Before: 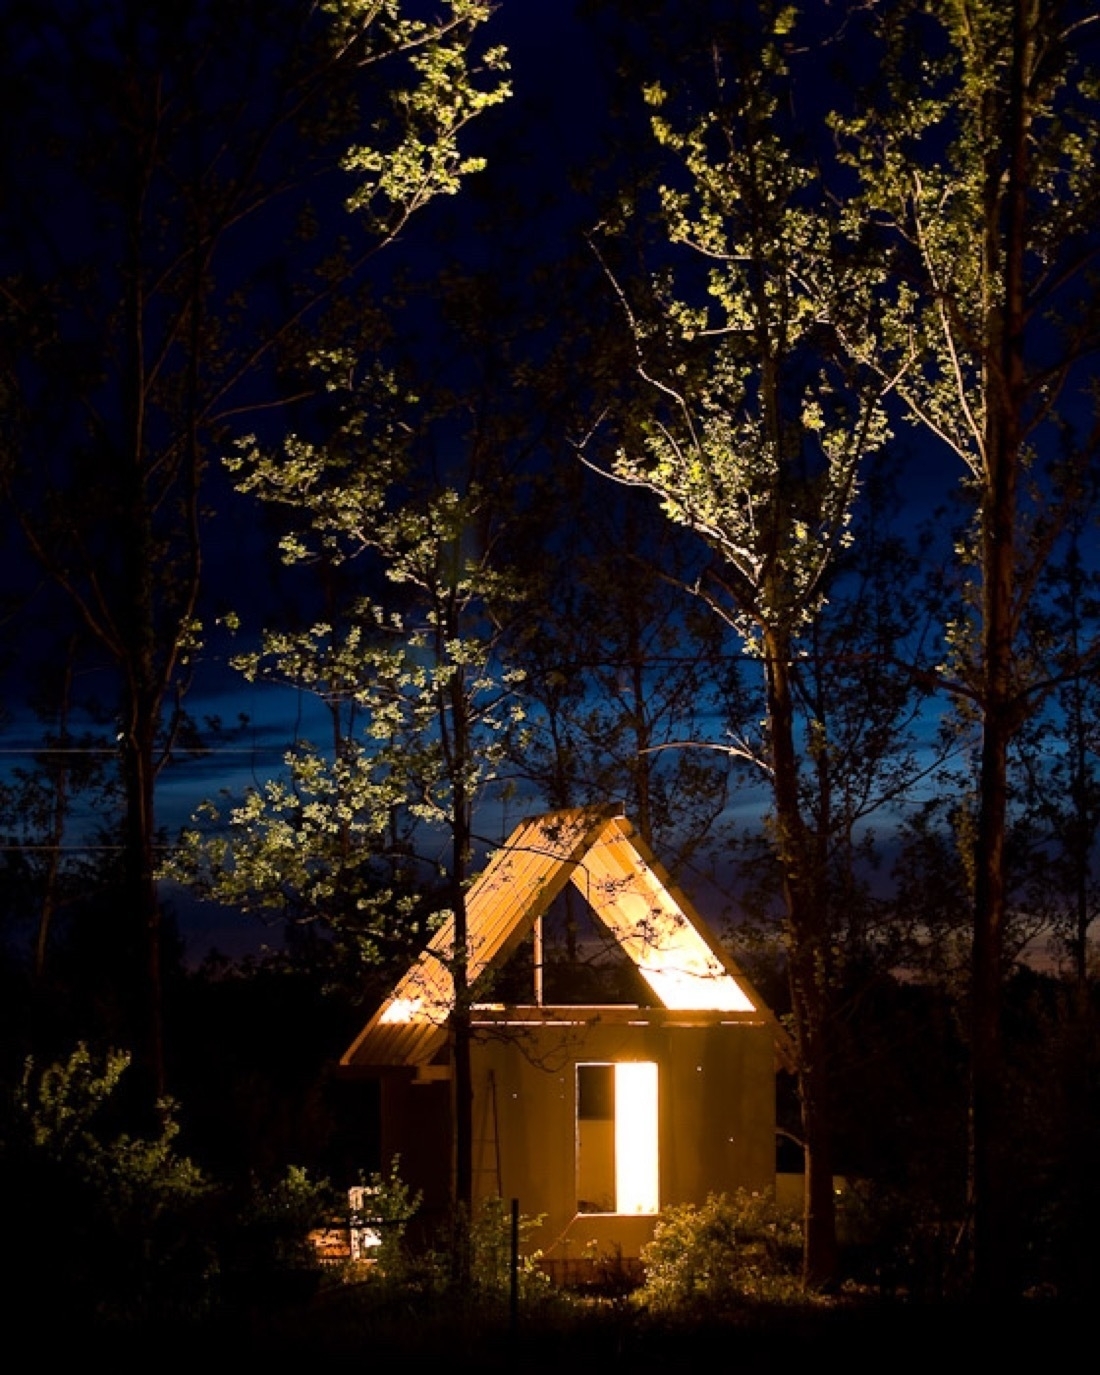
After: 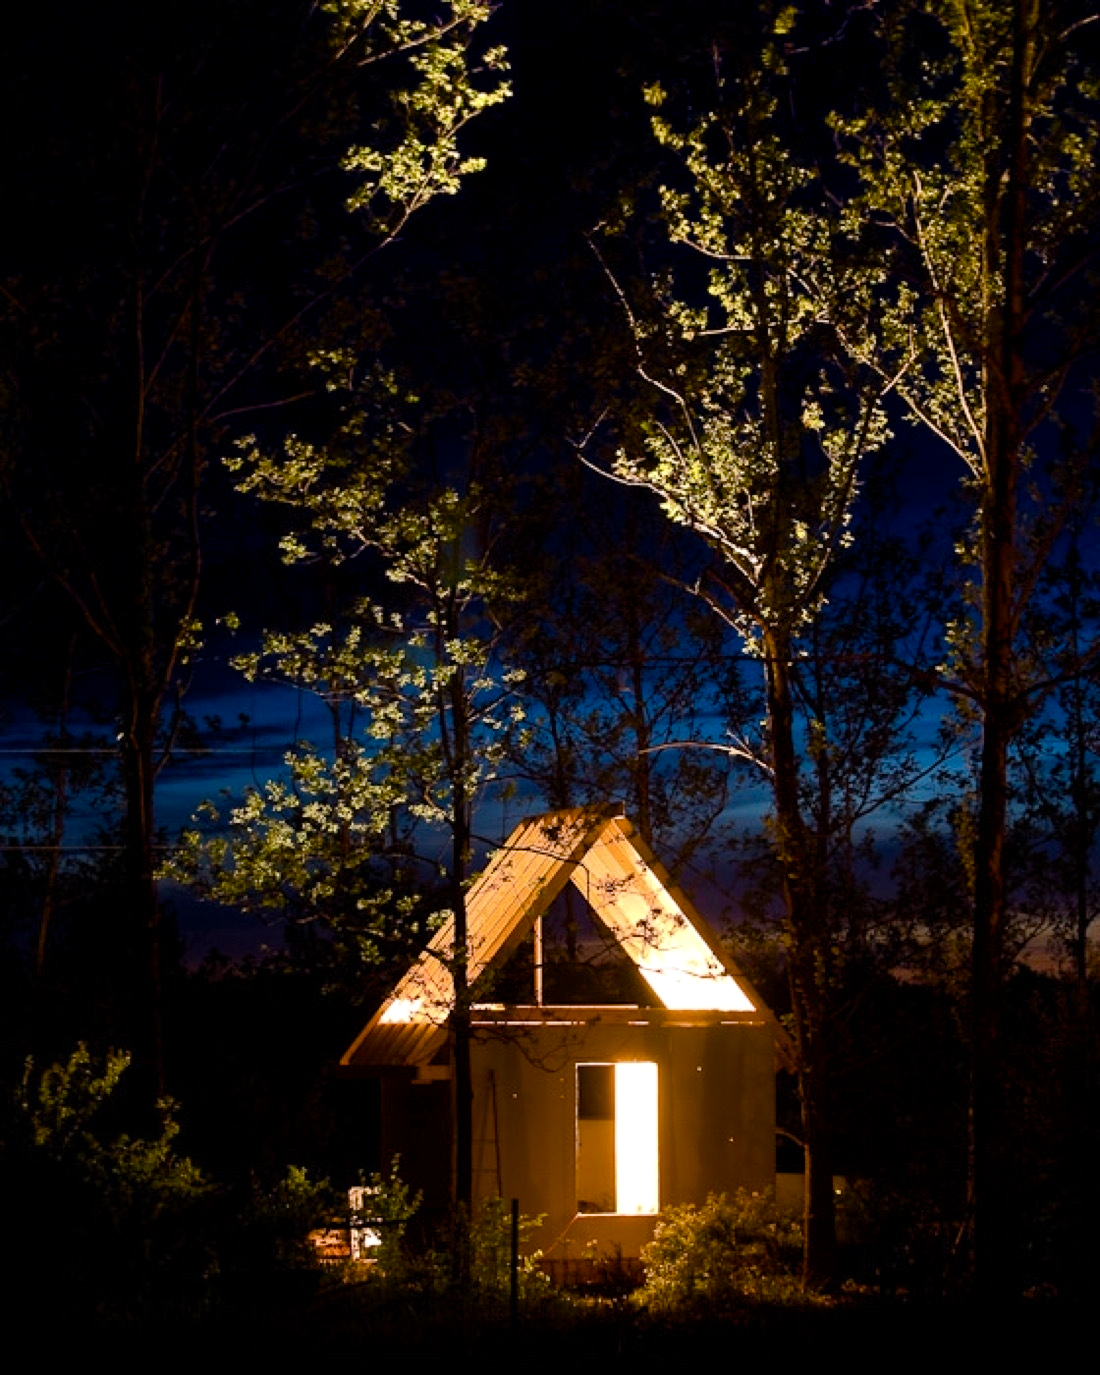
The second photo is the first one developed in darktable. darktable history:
color balance rgb: perceptual saturation grading › global saturation 14.379%, perceptual saturation grading › highlights -30.248%, perceptual saturation grading › shadows 51.457%, contrast 4.978%
